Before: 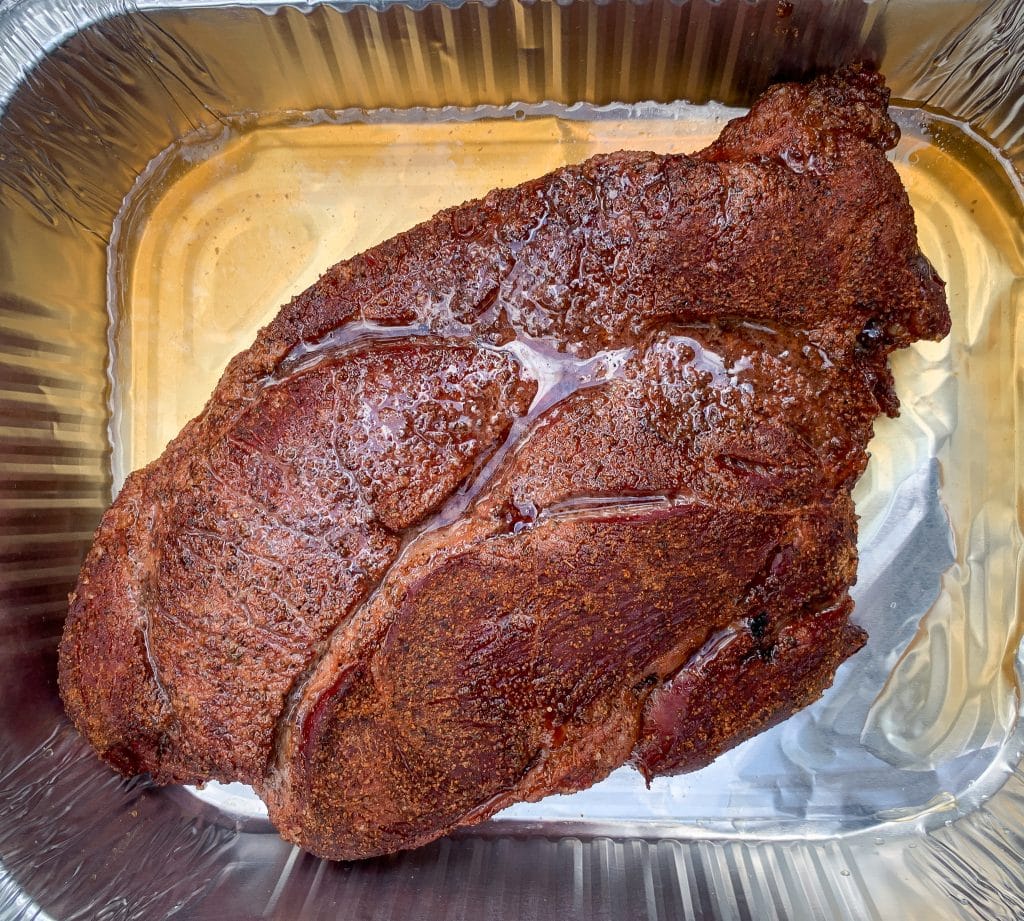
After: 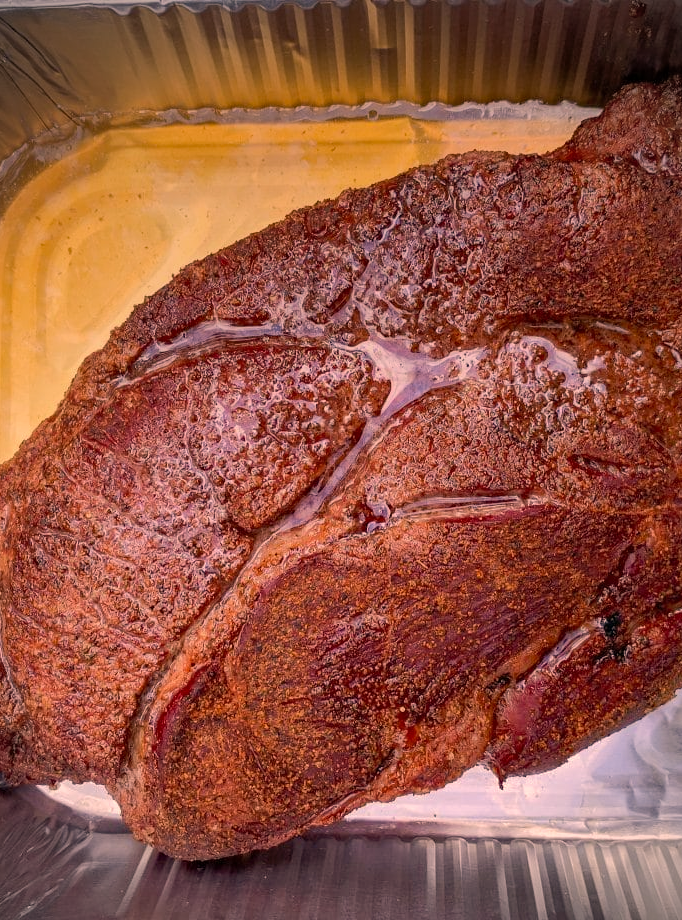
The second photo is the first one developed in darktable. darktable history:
shadows and highlights: shadows 43.06, highlights 6.94
vignetting: on, module defaults
white balance: red 0.983, blue 1.036
color correction: highlights a* 21.88, highlights b* 22.25
crop and rotate: left 14.436%, right 18.898%
haze removal: compatibility mode true, adaptive false
graduated density: on, module defaults
base curve: curves: ch0 [(0, 0) (0.235, 0.266) (0.503, 0.496) (0.786, 0.72) (1, 1)]
